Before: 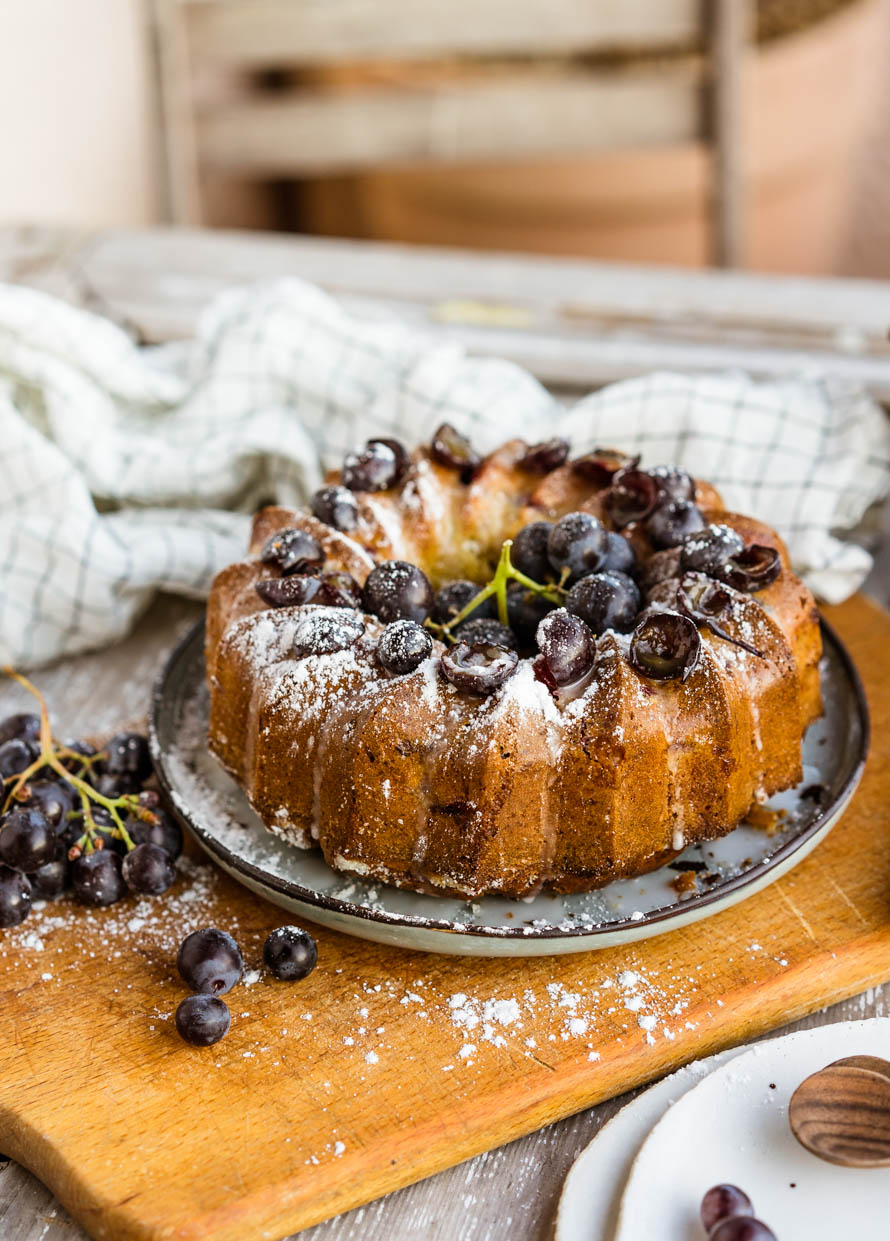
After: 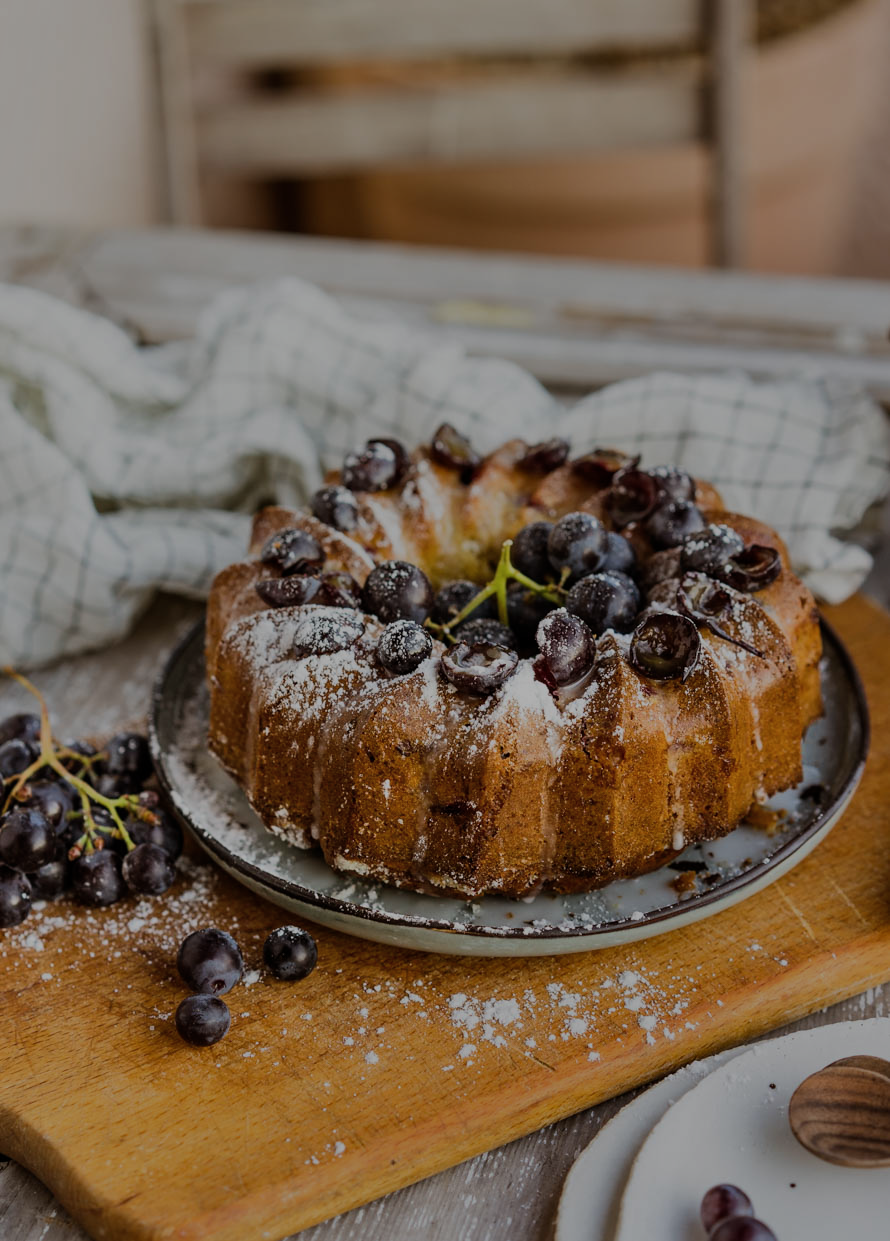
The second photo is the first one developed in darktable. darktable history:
exposure: exposure -1.437 EV, compensate highlight preservation false
tone equalizer: on, module defaults
shadows and highlights: low approximation 0.01, soften with gaussian
